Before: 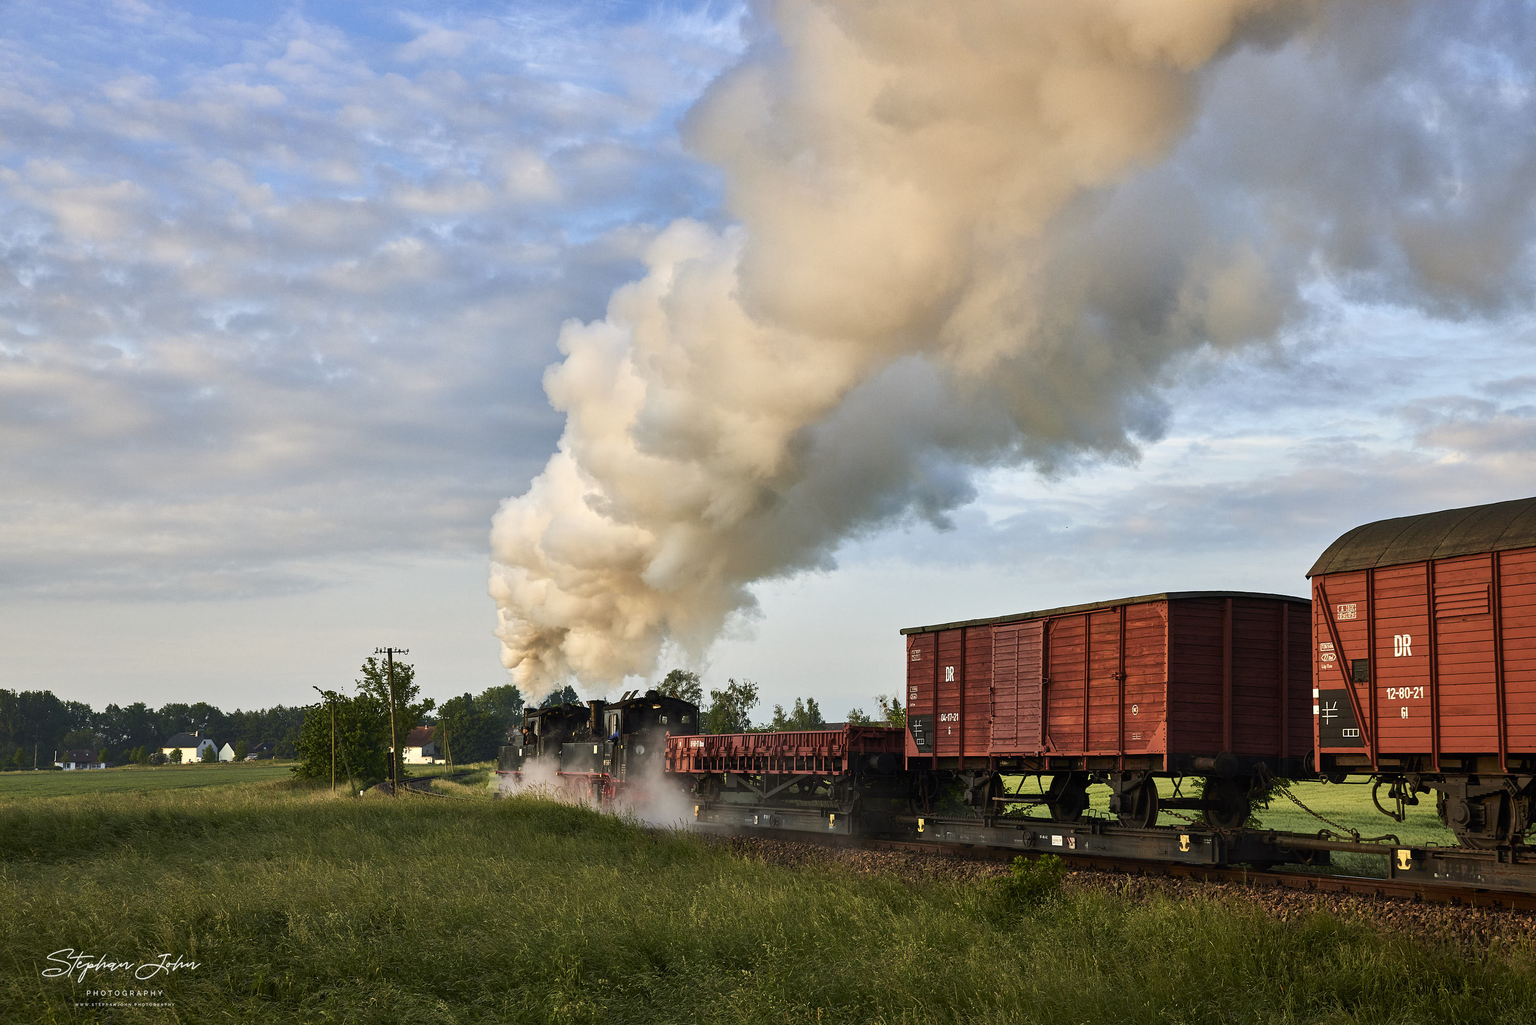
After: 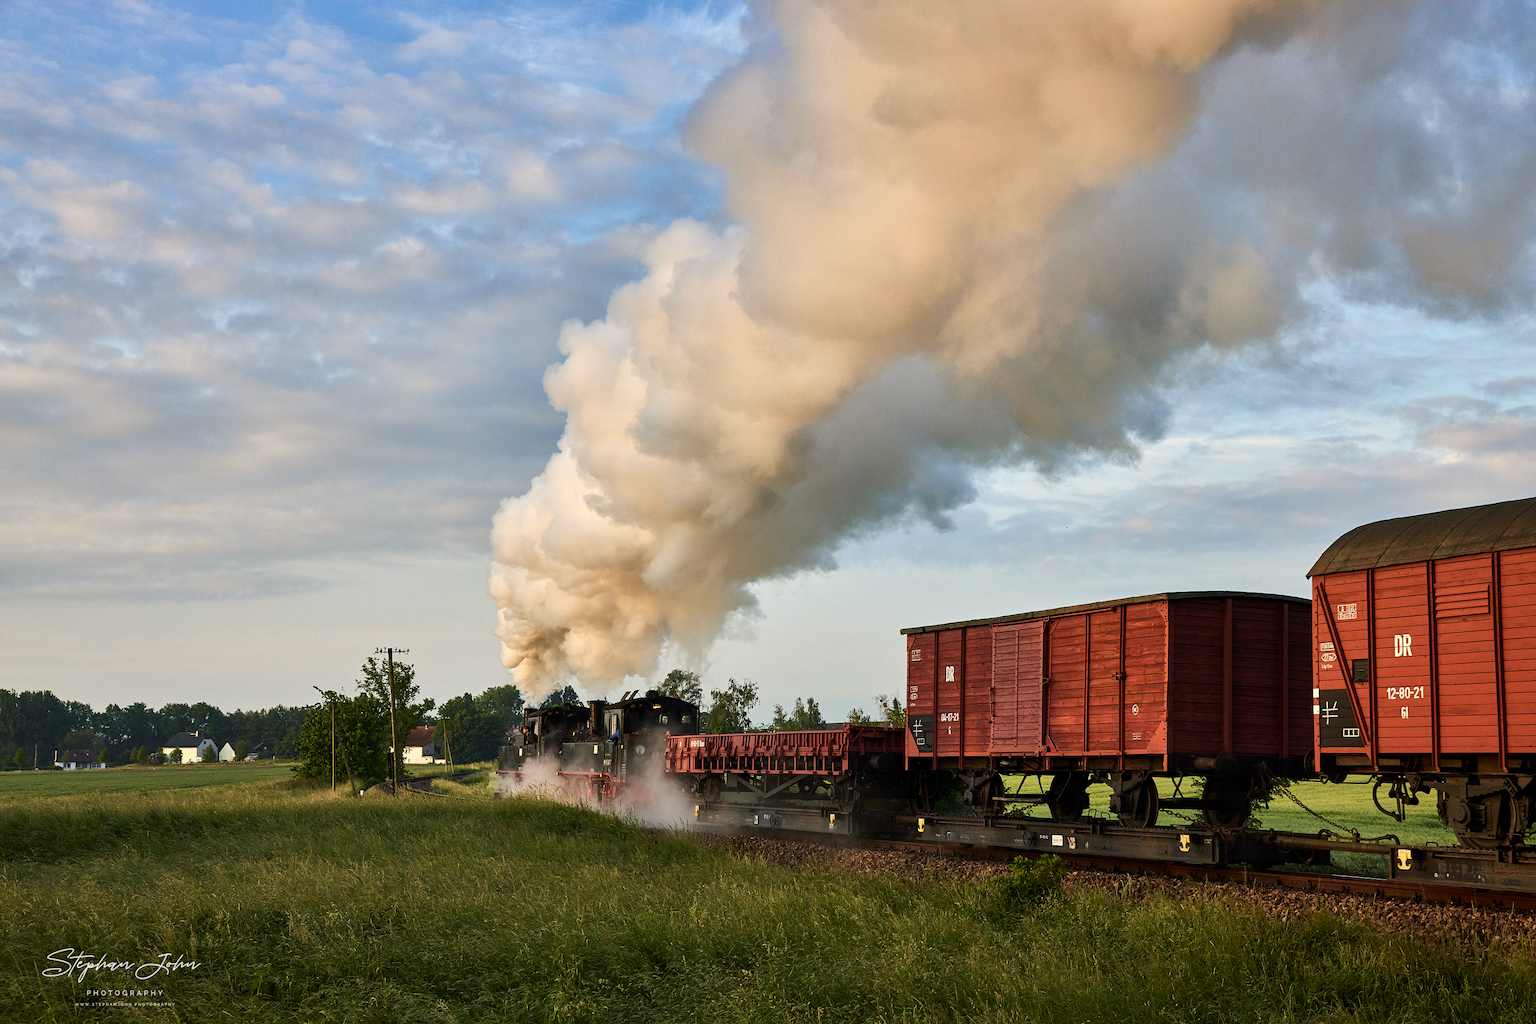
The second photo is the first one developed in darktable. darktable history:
color calibration: x 0.341, y 0.354, temperature 5156.68 K
exposure: exposure -0.053 EV, compensate highlight preservation false
